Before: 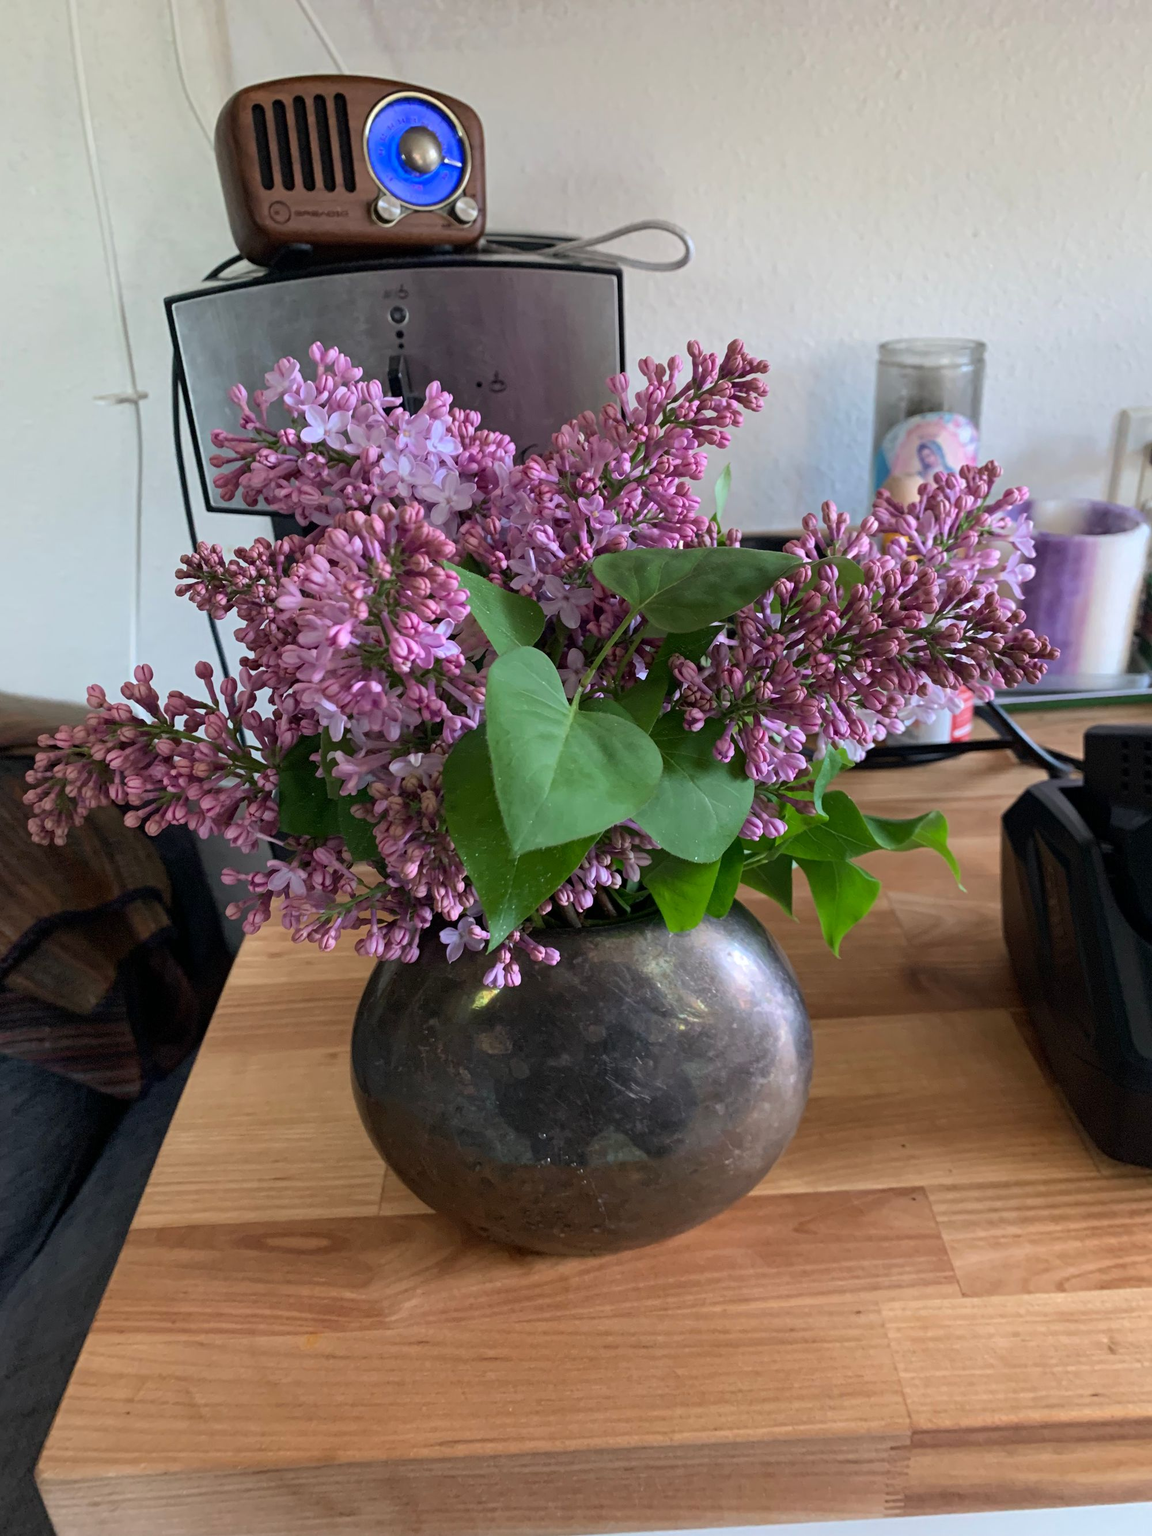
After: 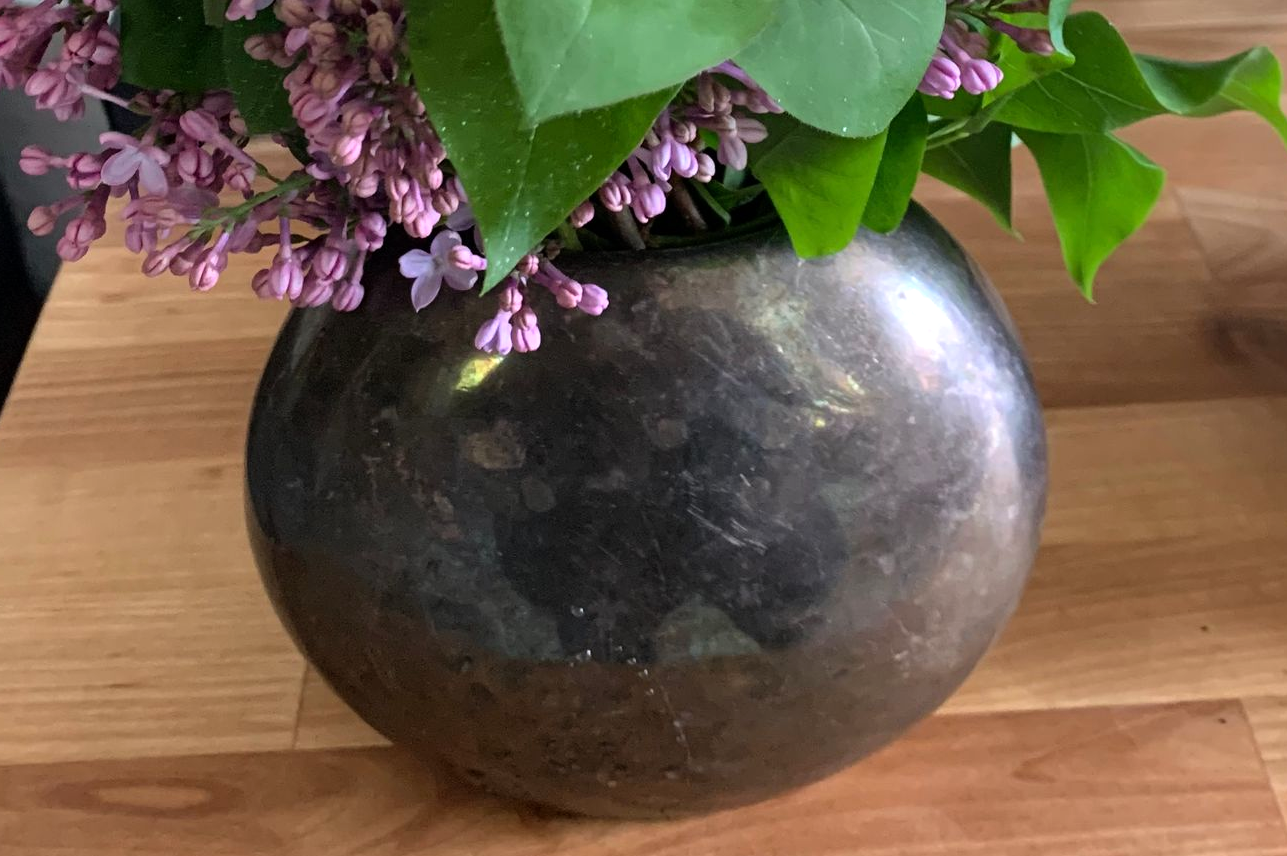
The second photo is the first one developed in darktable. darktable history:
crop: left 18.227%, top 51.032%, right 17.386%, bottom 16.869%
tone equalizer: -8 EV -0.454 EV, -7 EV -0.385 EV, -6 EV -0.369 EV, -5 EV -0.233 EV, -3 EV 0.237 EV, -2 EV 0.33 EV, -1 EV 0.363 EV, +0 EV 0.412 EV
